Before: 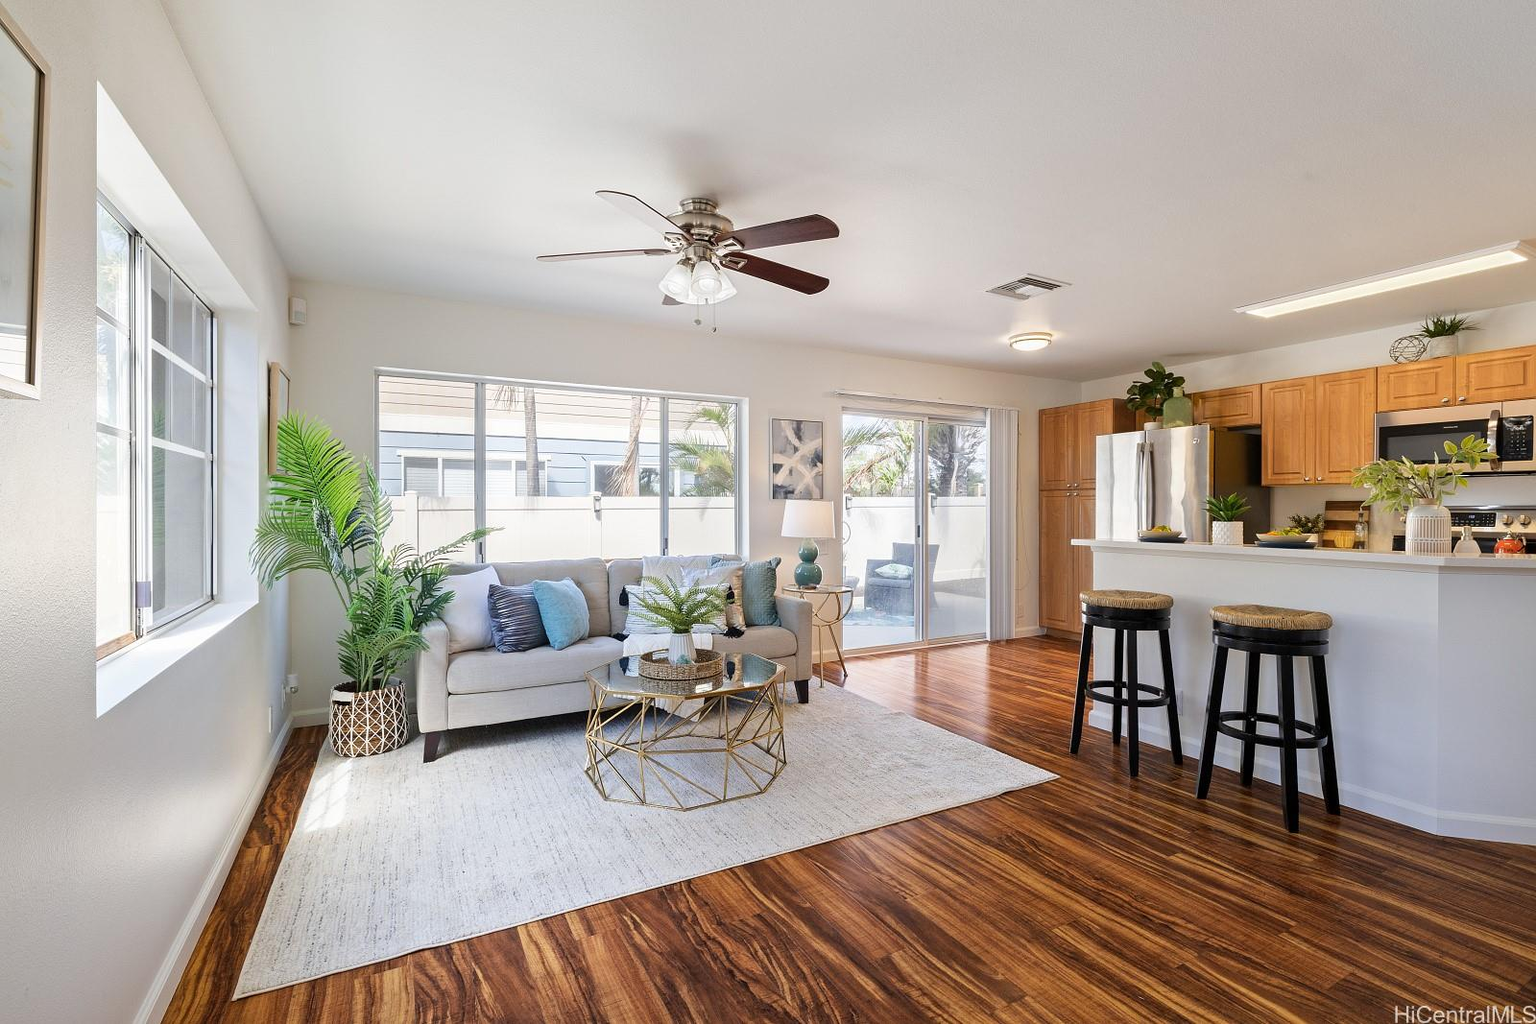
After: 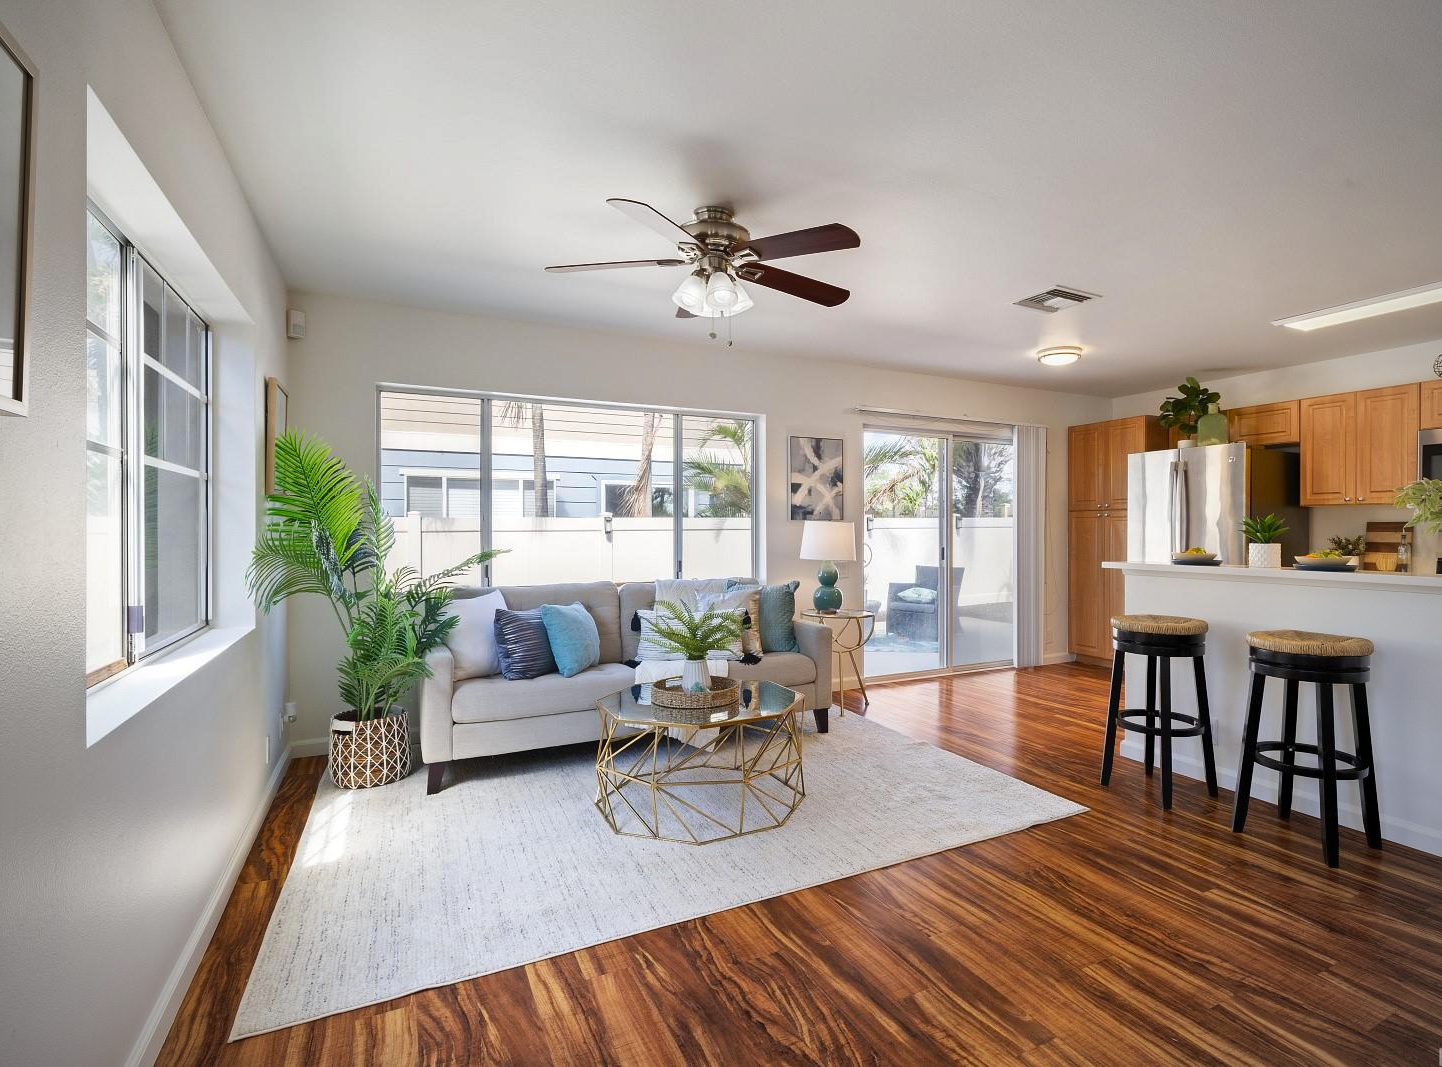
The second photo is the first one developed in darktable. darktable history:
crop and rotate: left 0.902%, right 8.957%
exposure: black level correction 0.002, exposure 0.15 EV, compensate highlight preservation false
shadows and highlights: shadows 43.48, white point adjustment -1.6, soften with gaussian
contrast equalizer: y [[0.5, 0.542, 0.583, 0.625, 0.667, 0.708], [0.5 ×6], [0.5 ×6], [0, 0.033, 0.067, 0.1, 0.133, 0.167], [0, 0.05, 0.1, 0.15, 0.2, 0.25]], mix -0.281
vignetting: on, module defaults
